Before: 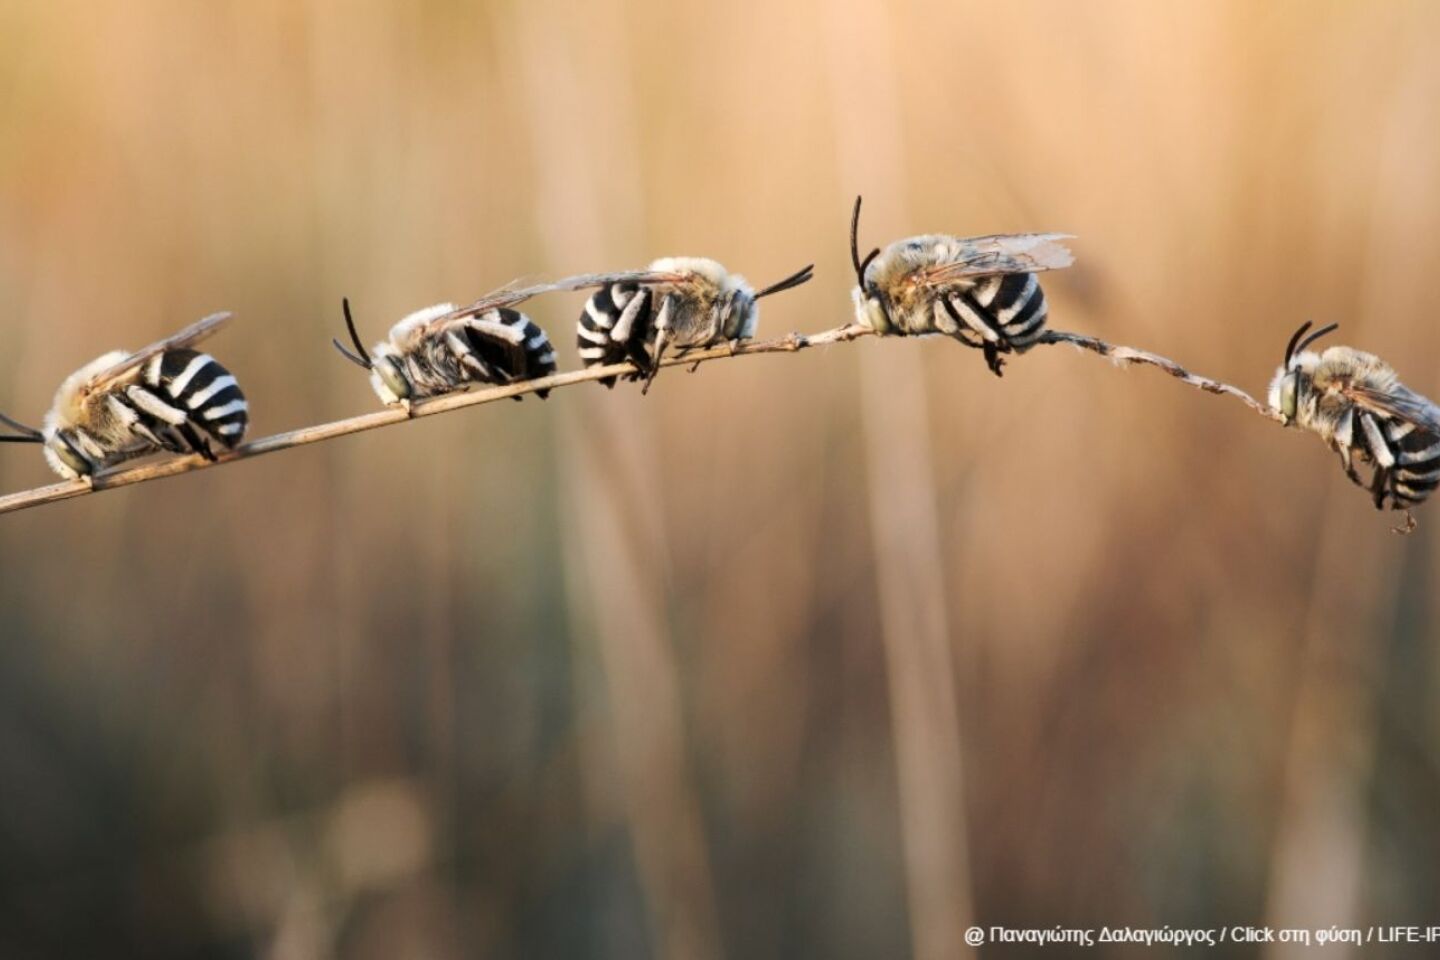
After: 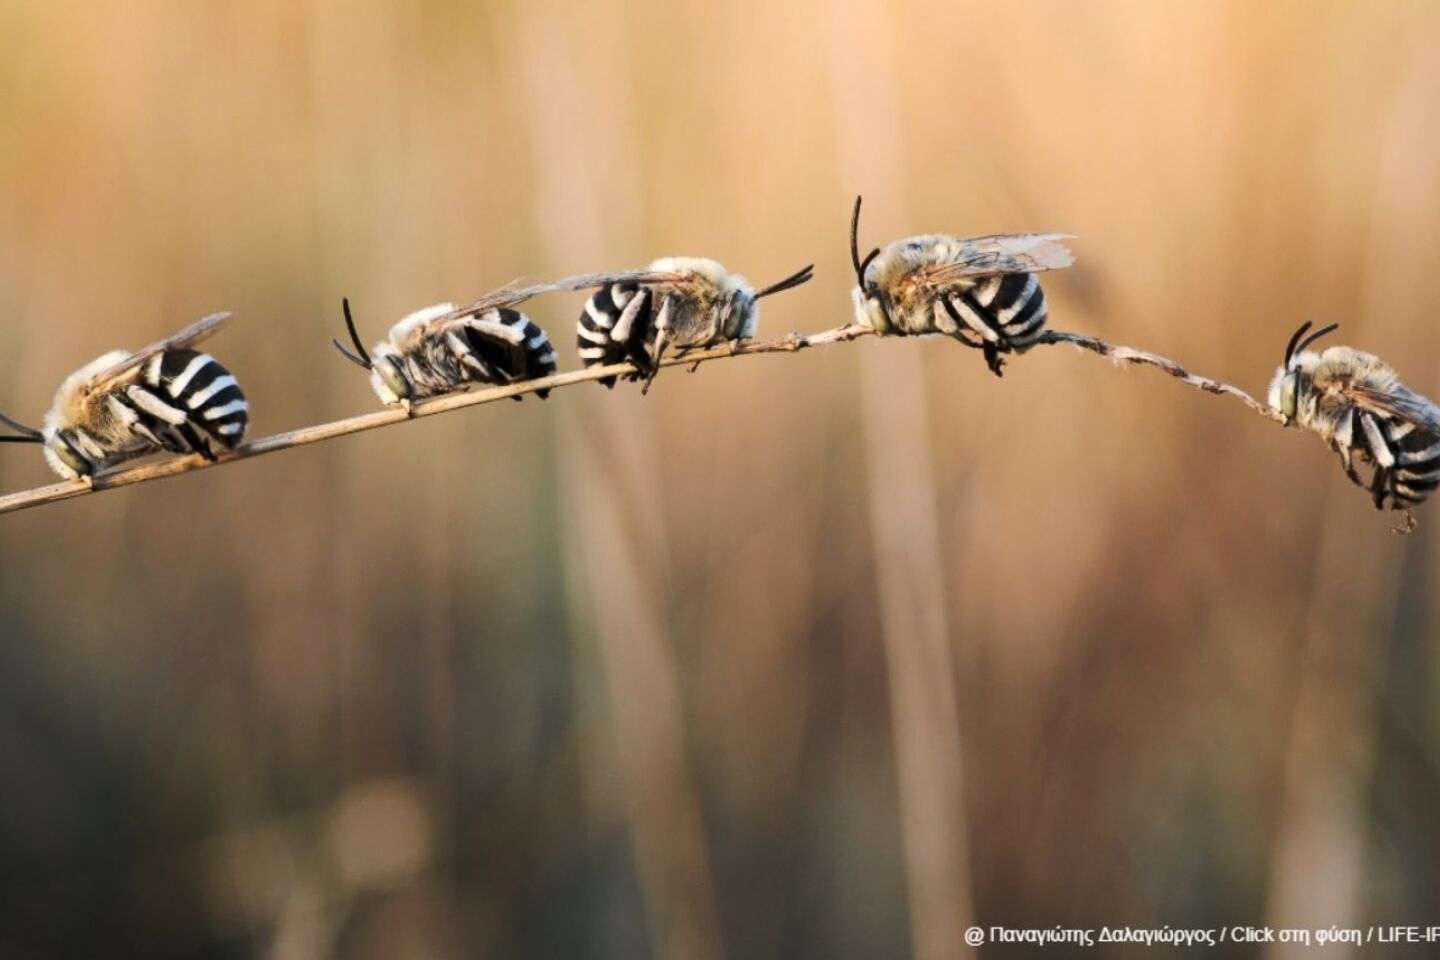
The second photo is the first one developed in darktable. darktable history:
color balance rgb: shadows lift › luminance -20.178%, perceptual saturation grading › global saturation 0.094%, global vibrance 16.84%, saturation formula JzAzBz (2021)
